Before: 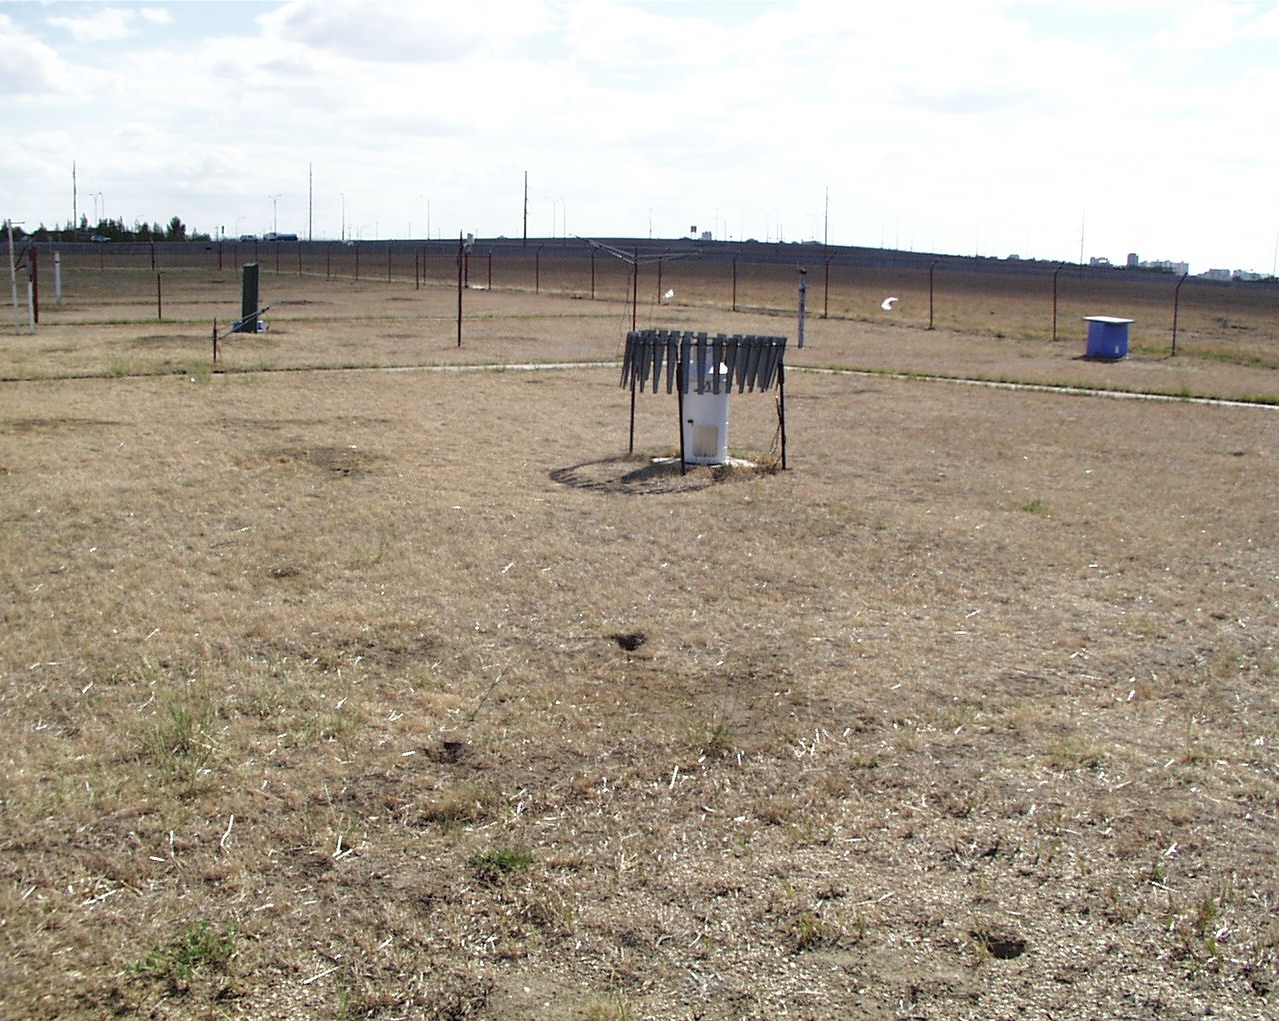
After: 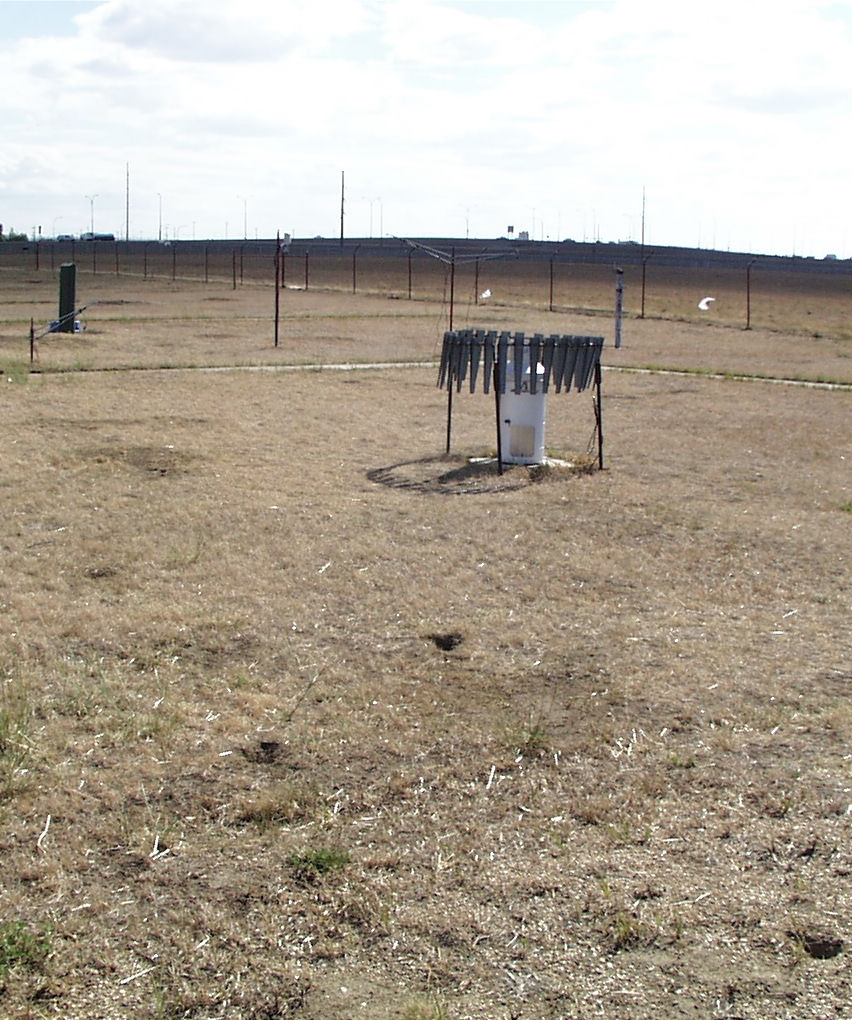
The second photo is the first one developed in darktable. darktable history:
crop and rotate: left 14.363%, right 18.963%
